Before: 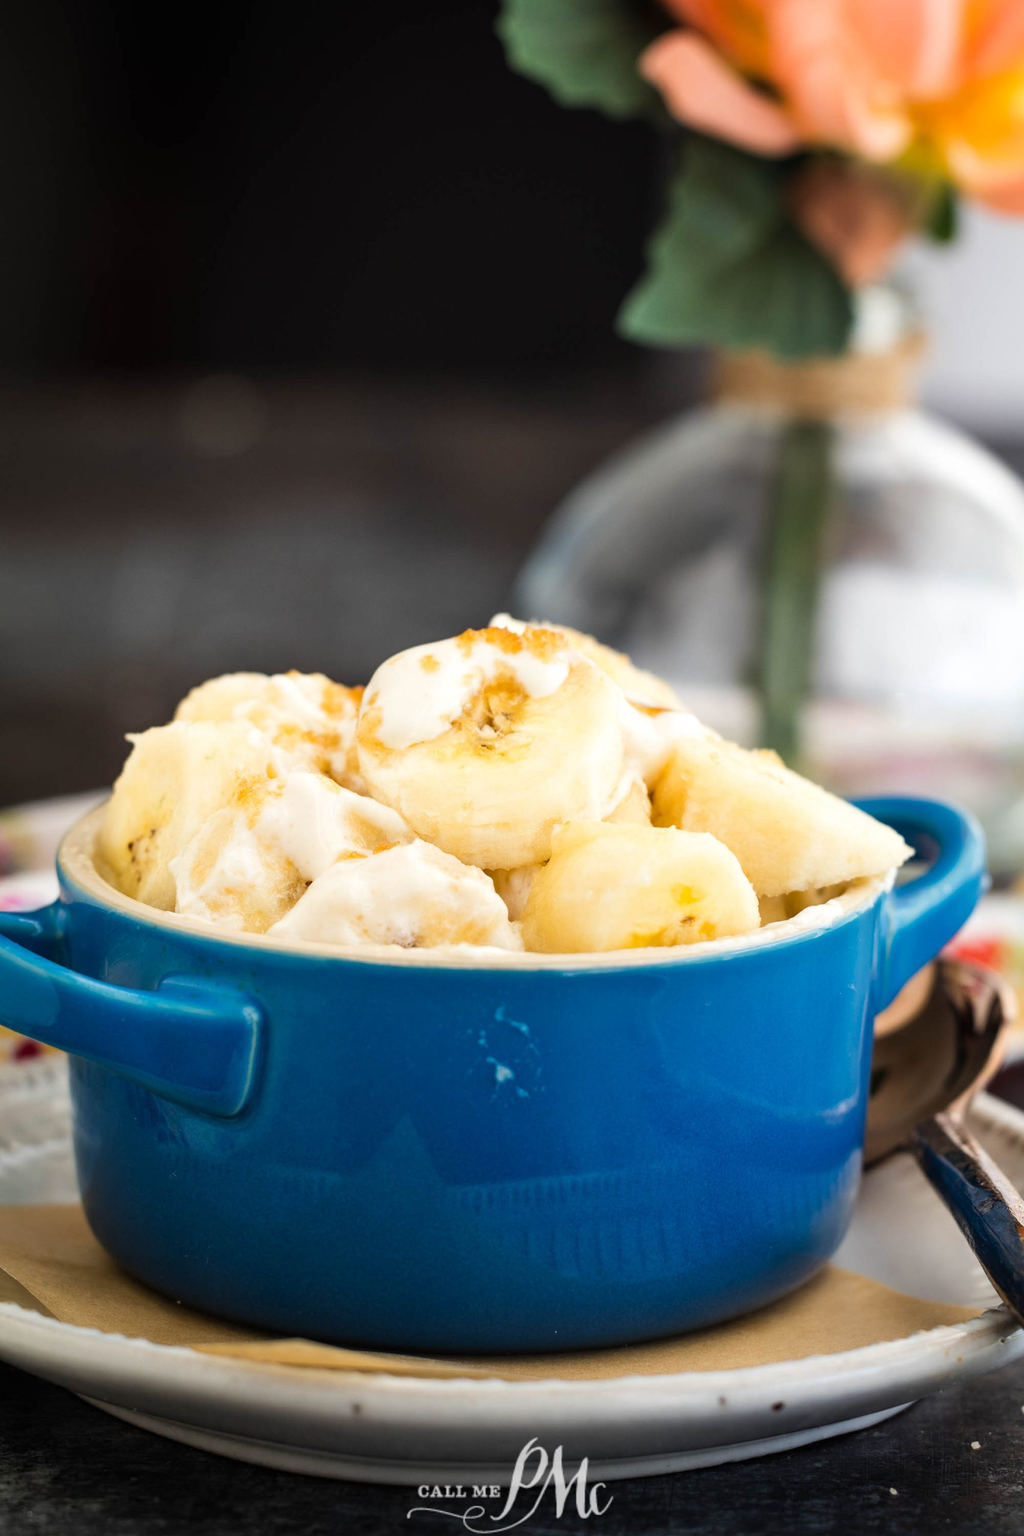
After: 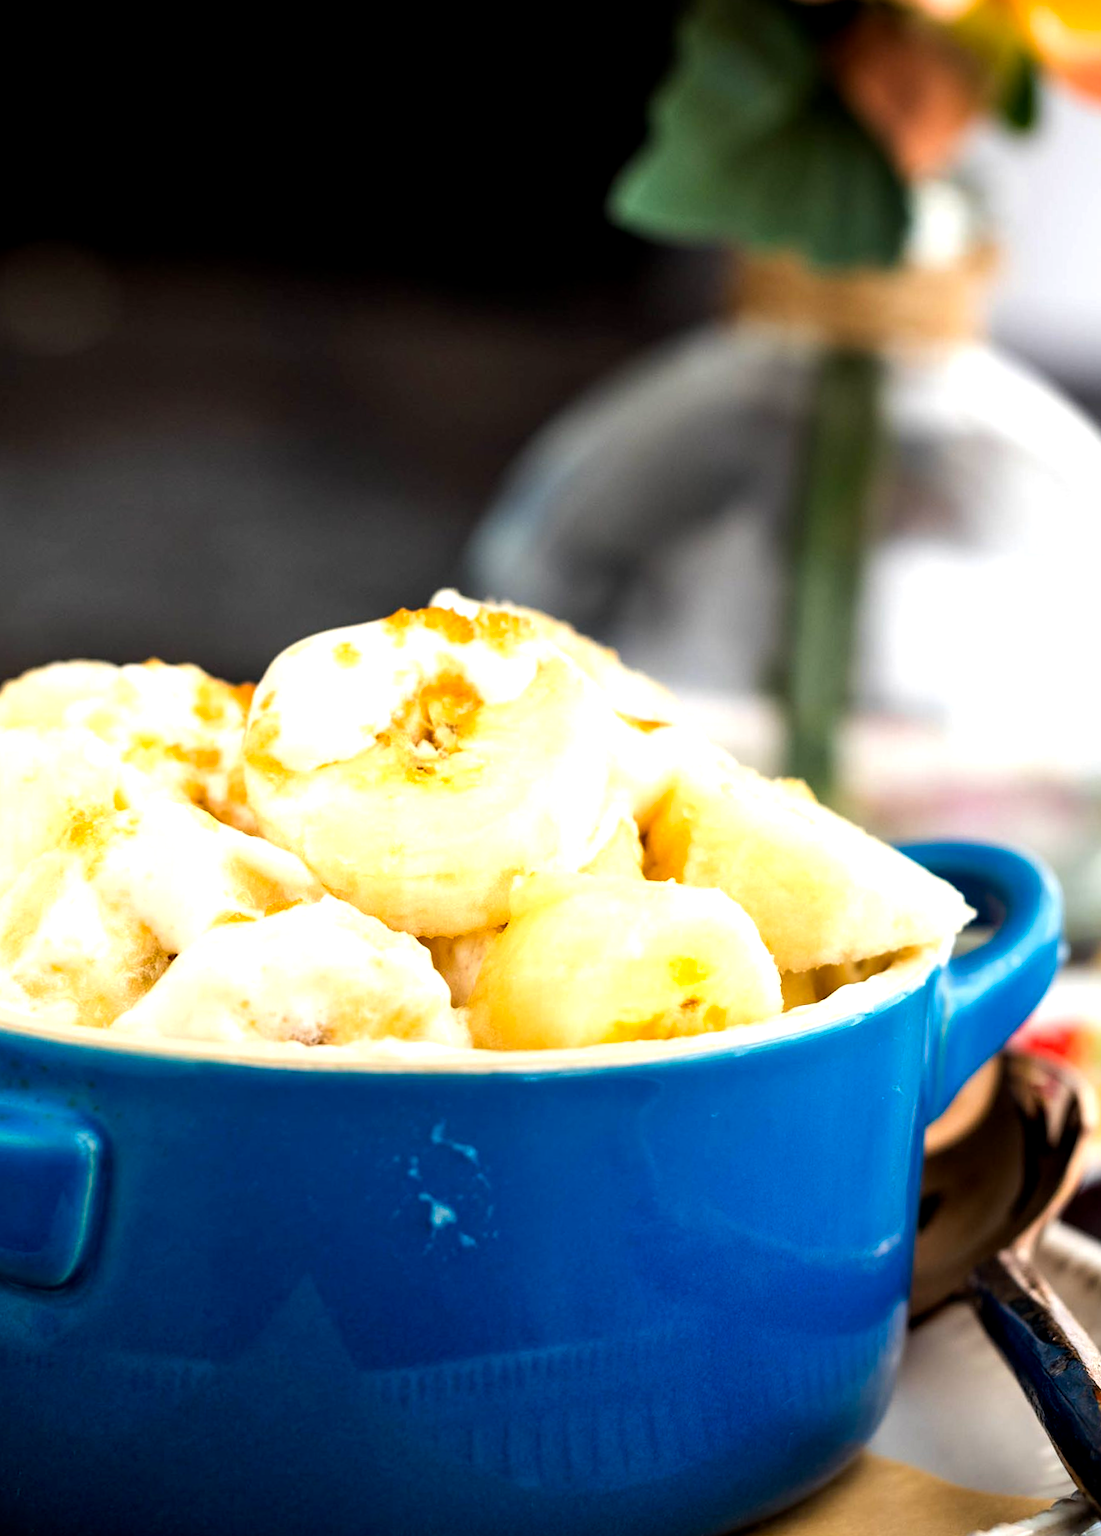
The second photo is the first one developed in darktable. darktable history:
crop and rotate: left 20.74%, top 7.912%, right 0.375%, bottom 13.378%
rotate and perspective: rotation 0.679°, lens shift (horizontal) 0.136, crop left 0.009, crop right 0.991, crop top 0.078, crop bottom 0.95
color balance: lift [0.991, 1, 1, 1], gamma [0.996, 1, 1, 1], input saturation 98.52%, contrast 20.34%, output saturation 103.72%
